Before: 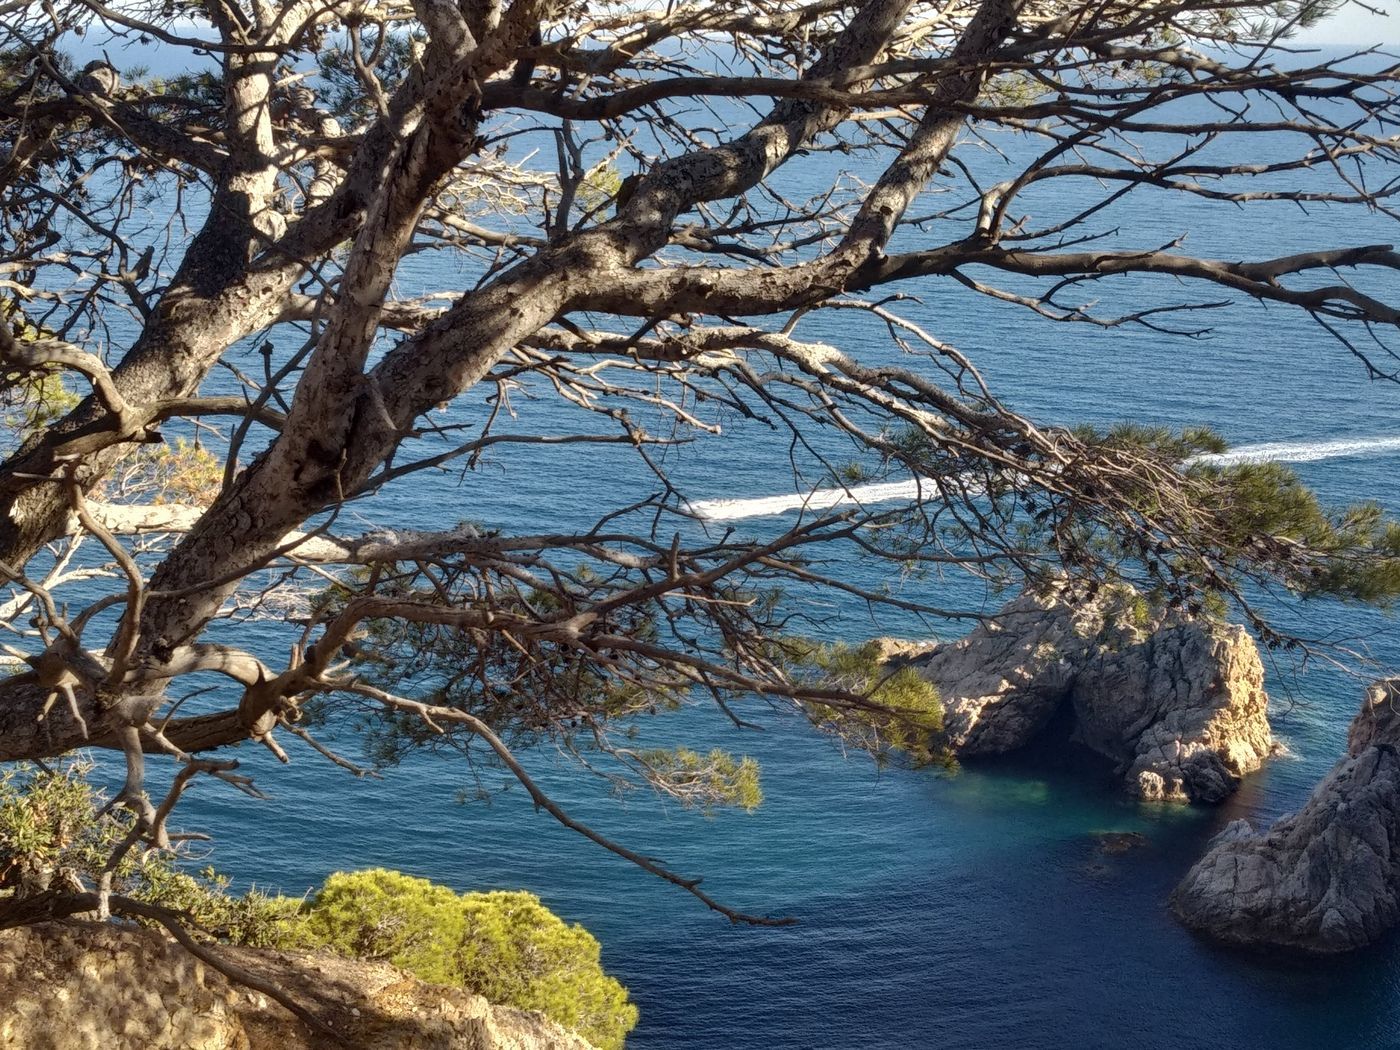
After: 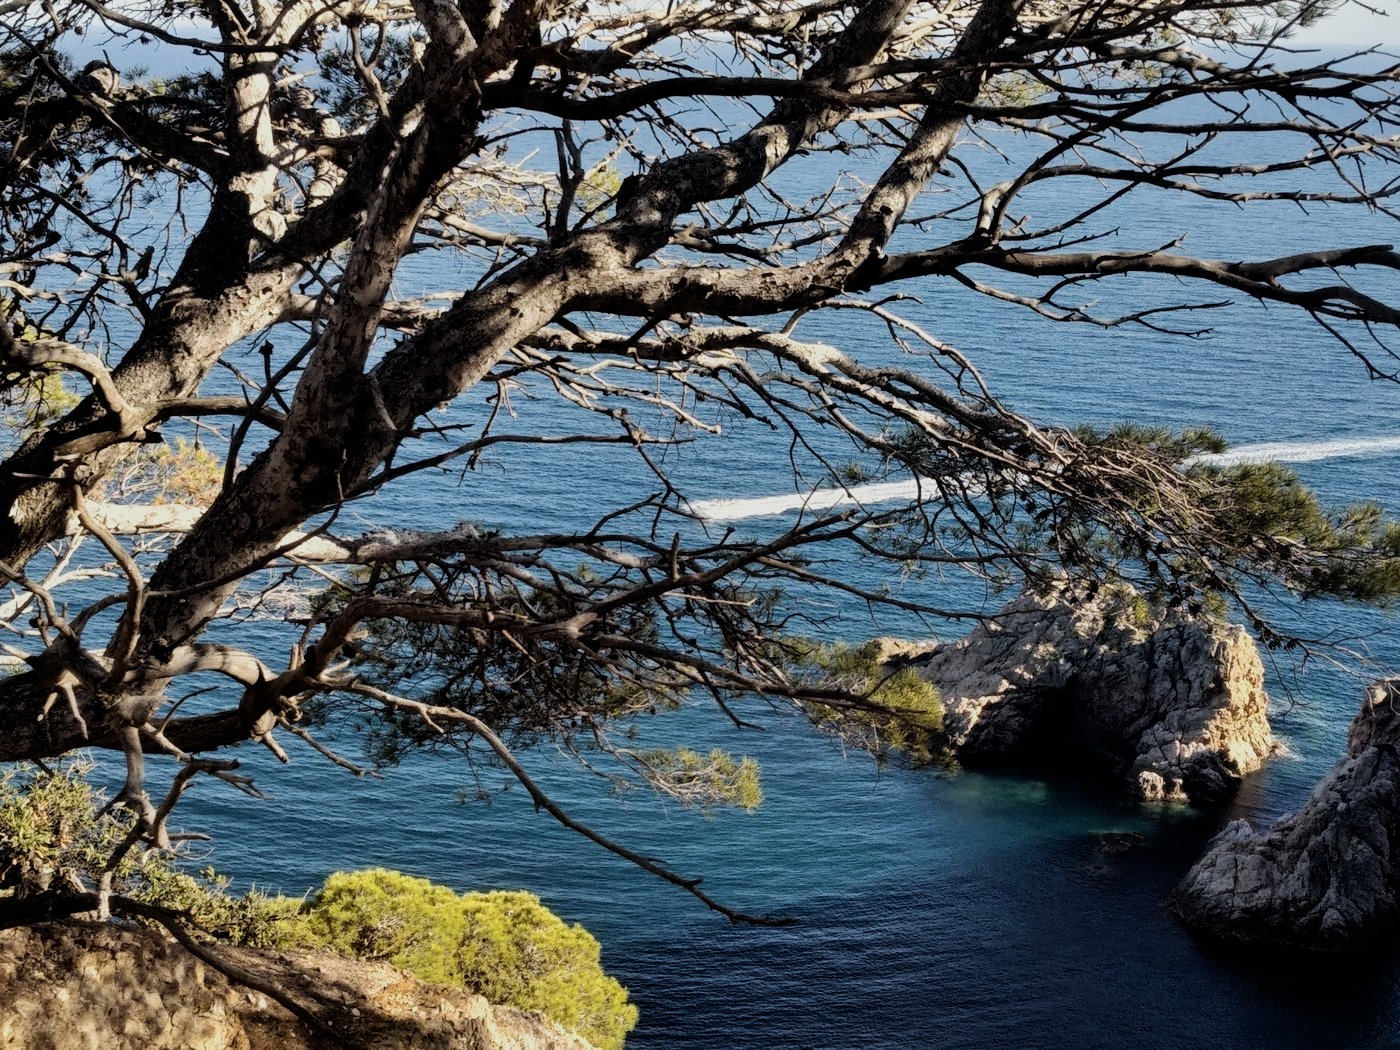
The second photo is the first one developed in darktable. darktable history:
filmic rgb: black relative exposure -5.05 EV, white relative exposure 3.98 EV, threshold 5.96 EV, hardness 2.89, contrast 1.296, highlights saturation mix -29.33%, enable highlight reconstruction true
